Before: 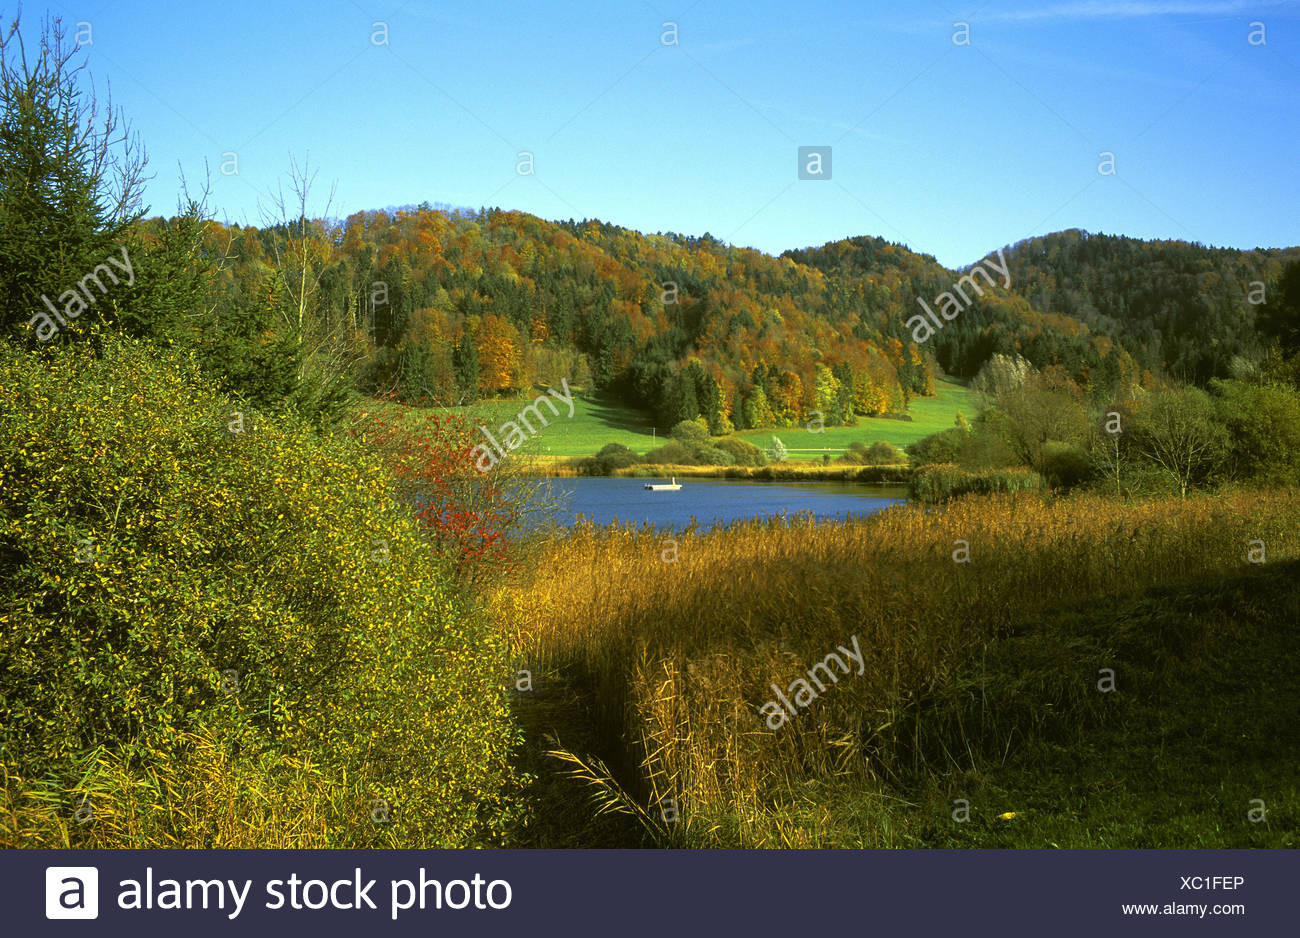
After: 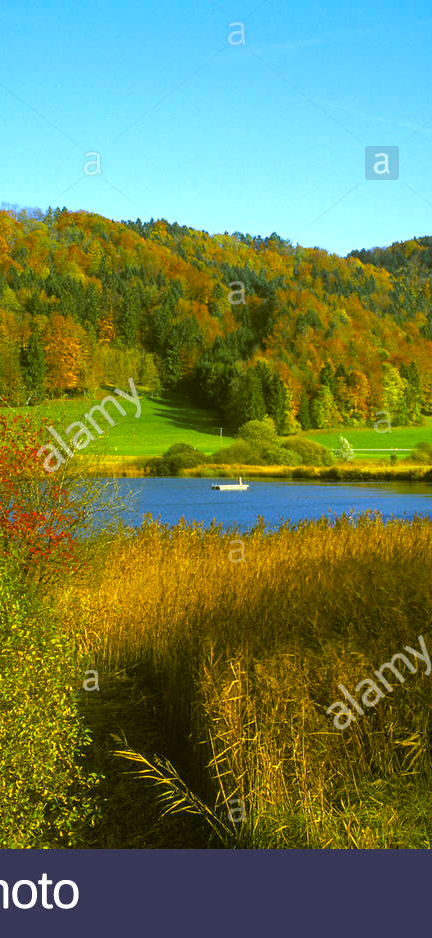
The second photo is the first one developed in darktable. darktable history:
crop: left 33.36%, right 33.36%
color balance rgb: perceptual saturation grading › global saturation 25%, perceptual brilliance grading › mid-tones 10%, perceptual brilliance grading › shadows 15%, global vibrance 20%
